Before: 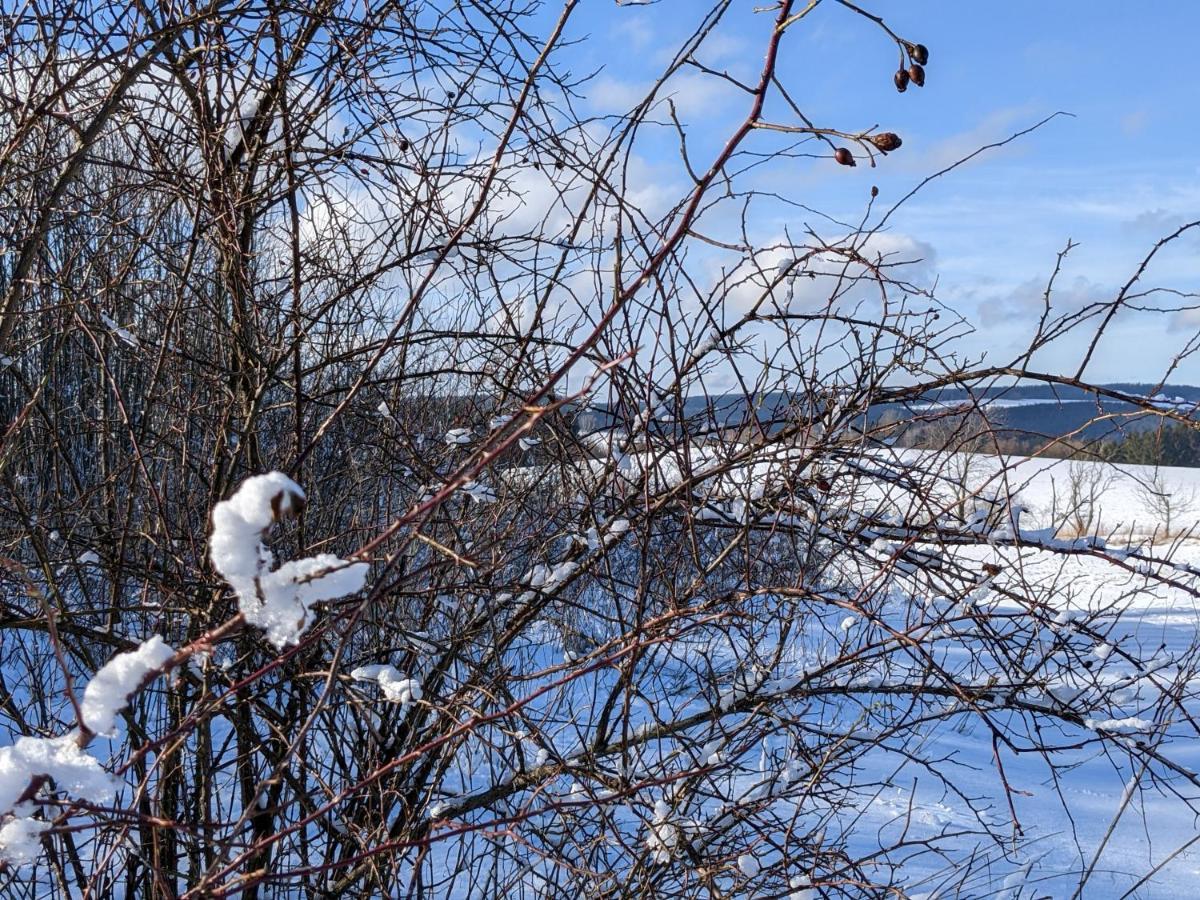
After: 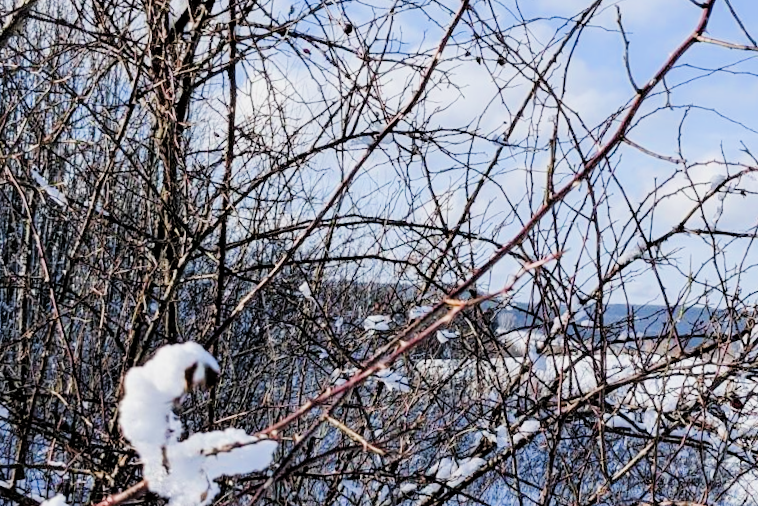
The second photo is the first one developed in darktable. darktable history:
filmic rgb: black relative exposure -4.14 EV, white relative exposure 5.1 EV, hardness 2.11, contrast 1.165
crop and rotate: angle -4.99°, left 2.122%, top 6.945%, right 27.566%, bottom 30.519%
exposure: black level correction 0, exposure 1.173 EV, compensate exposure bias true, compensate highlight preservation false
